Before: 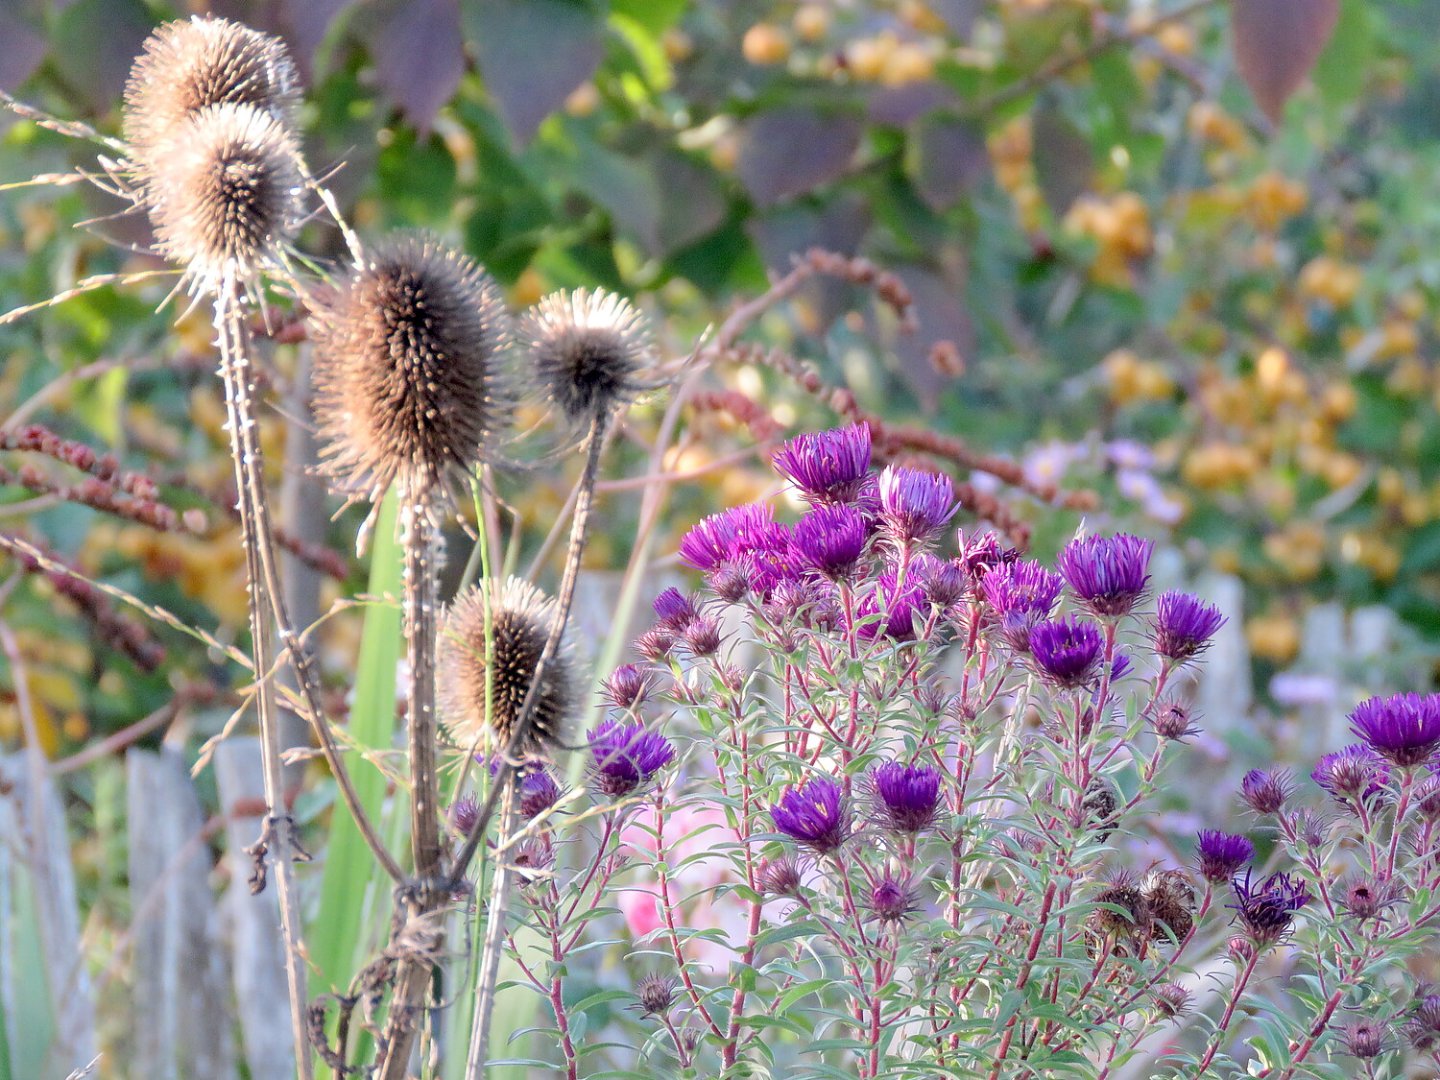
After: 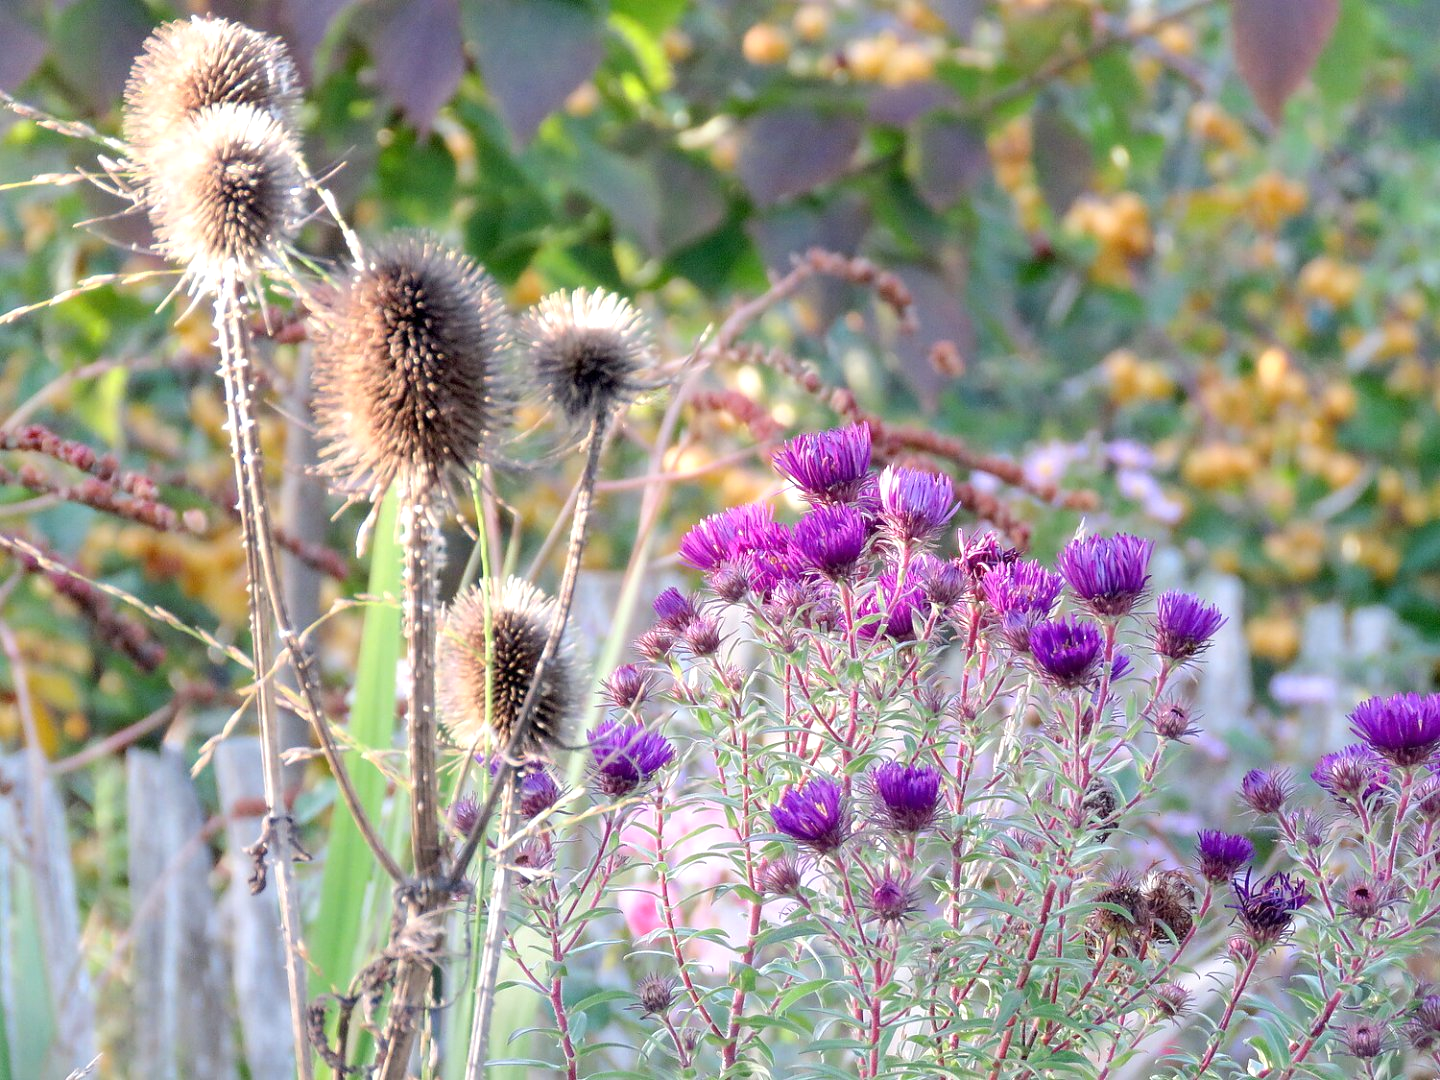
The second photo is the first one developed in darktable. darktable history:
exposure: exposure 0.291 EV, compensate exposure bias true, compensate highlight preservation false
